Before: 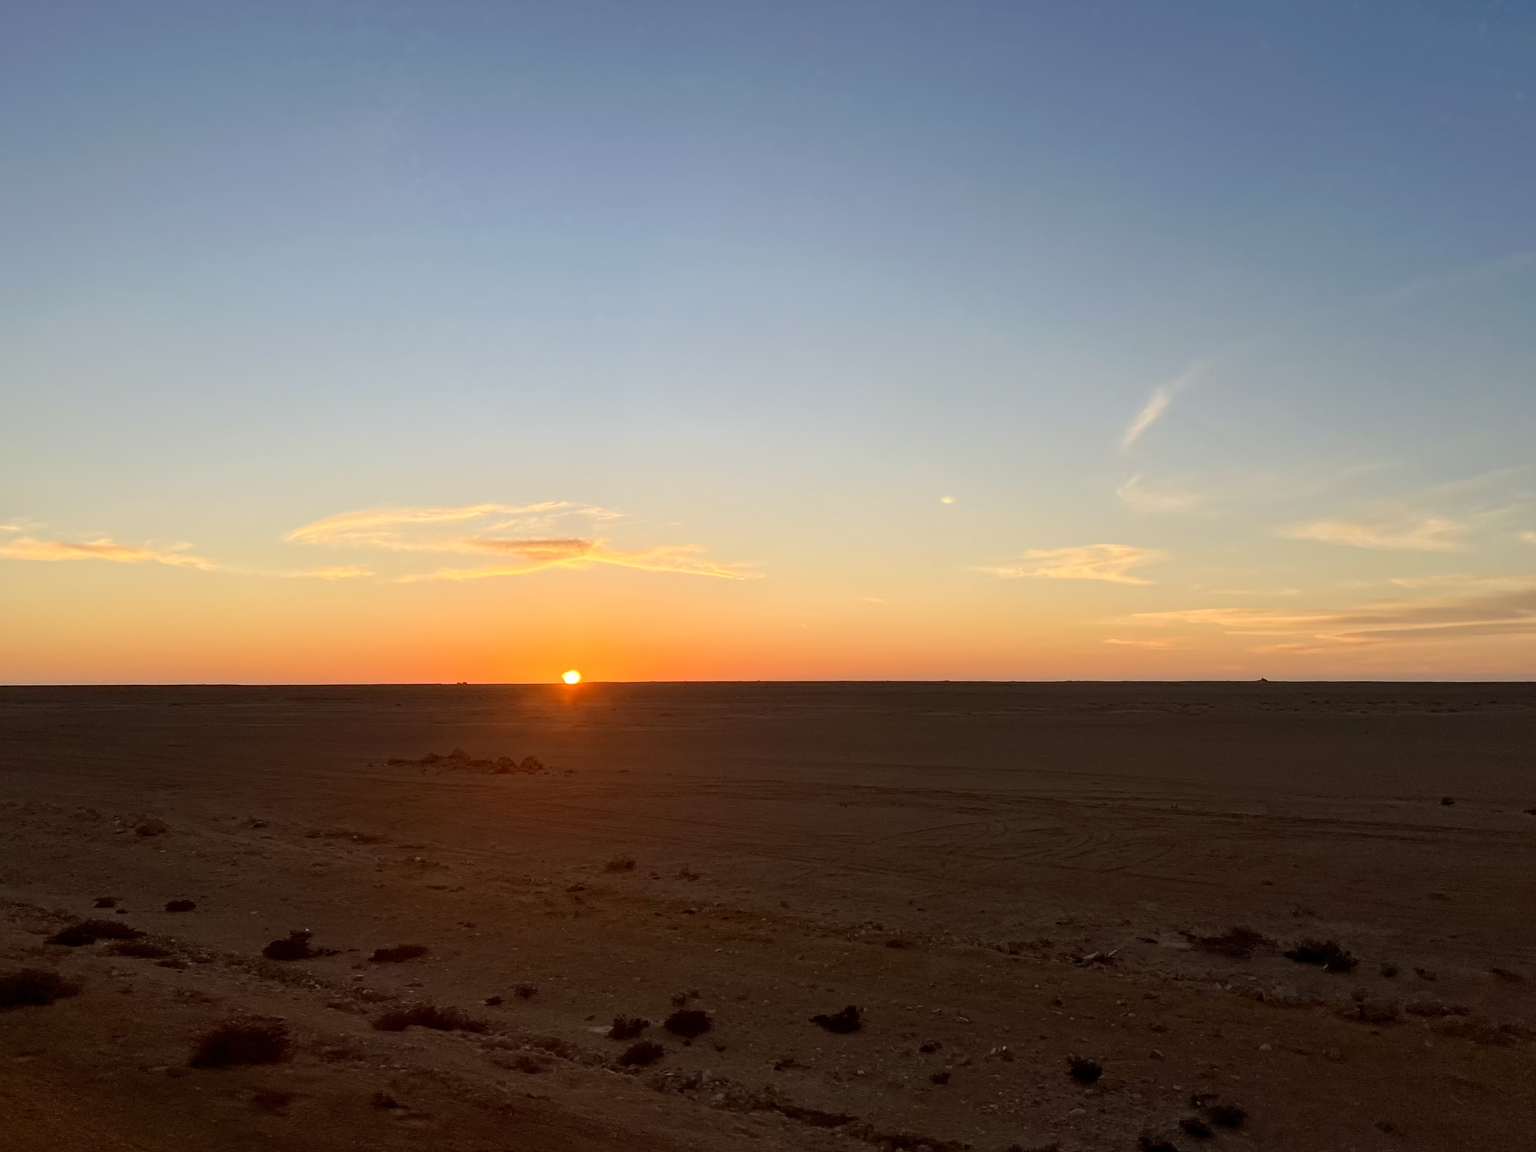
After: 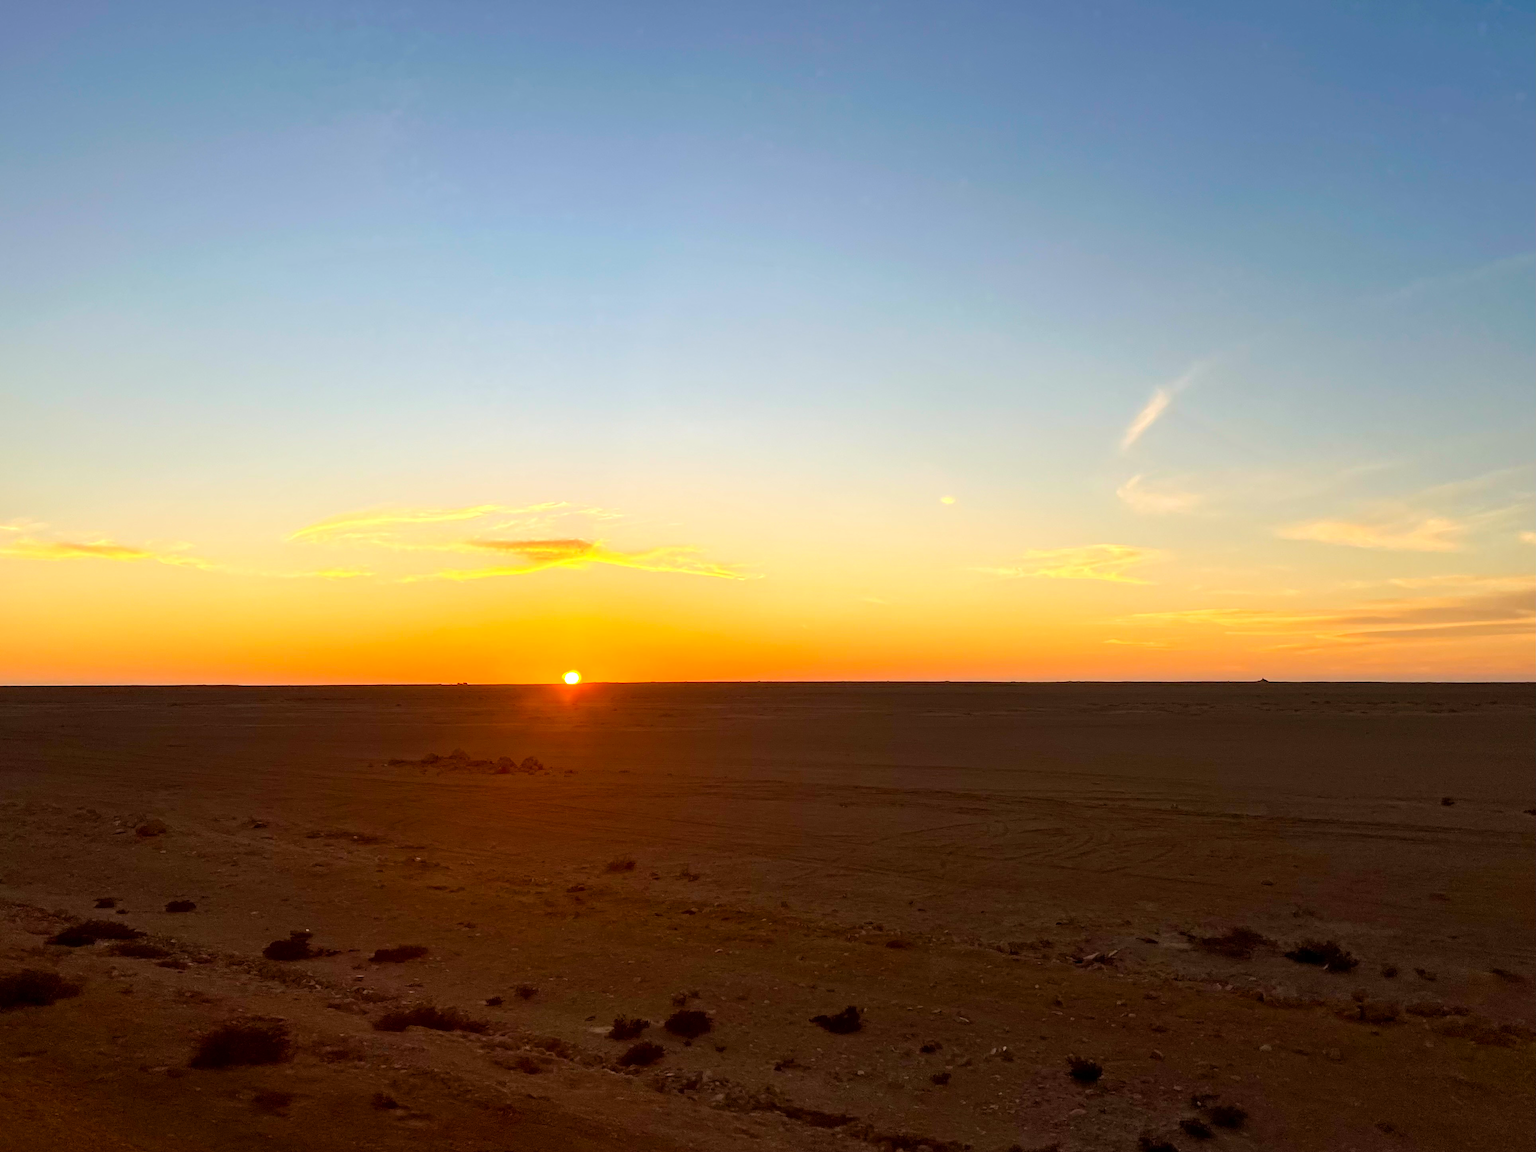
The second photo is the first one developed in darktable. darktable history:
color balance rgb: power › chroma 0.675%, power › hue 60°, linear chroma grading › global chroma 9.314%, perceptual saturation grading › global saturation 0.478%, perceptual brilliance grading › global brilliance 11.051%, global vibrance 20%
